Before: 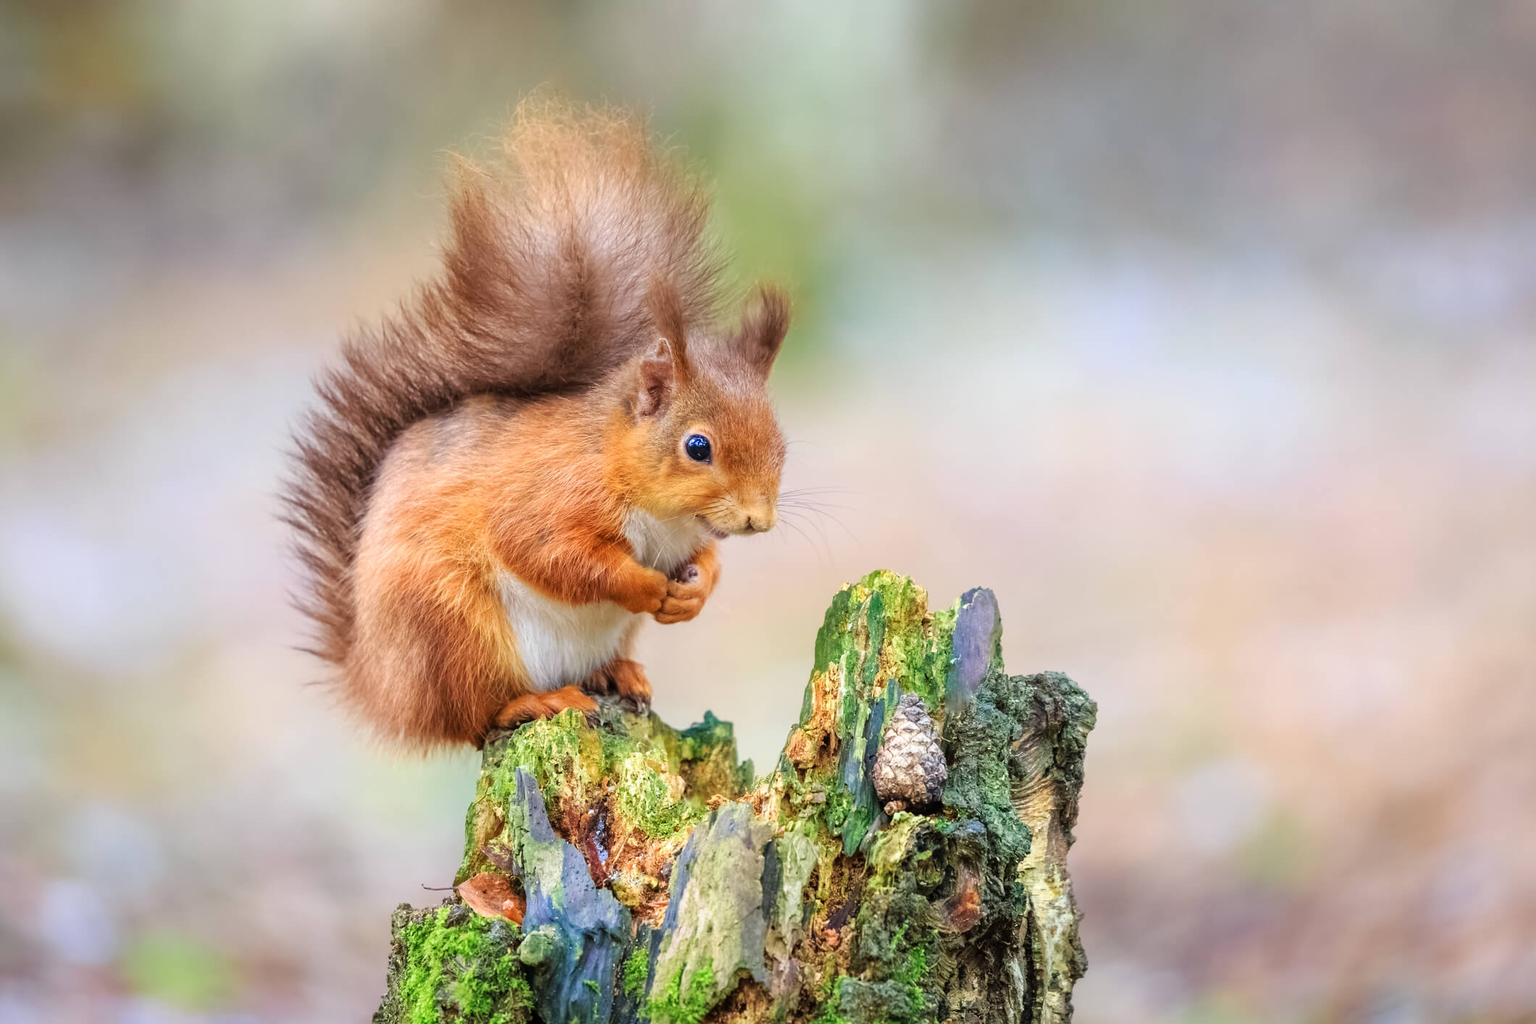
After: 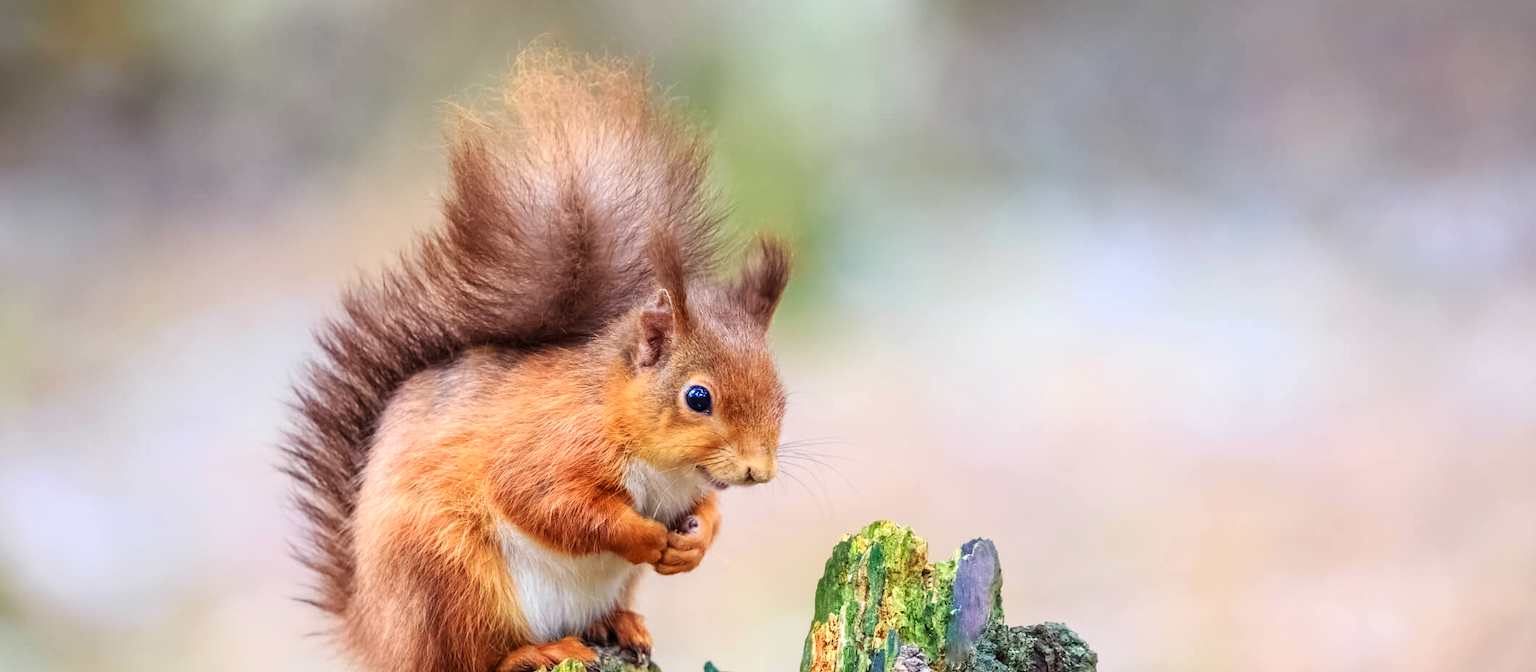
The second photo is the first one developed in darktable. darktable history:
color balance: gamma [0.9, 0.988, 0.975, 1.025], gain [1.05, 1, 1, 1]
crop and rotate: top 4.848%, bottom 29.503%
contrast brightness saturation: contrast 0.14
